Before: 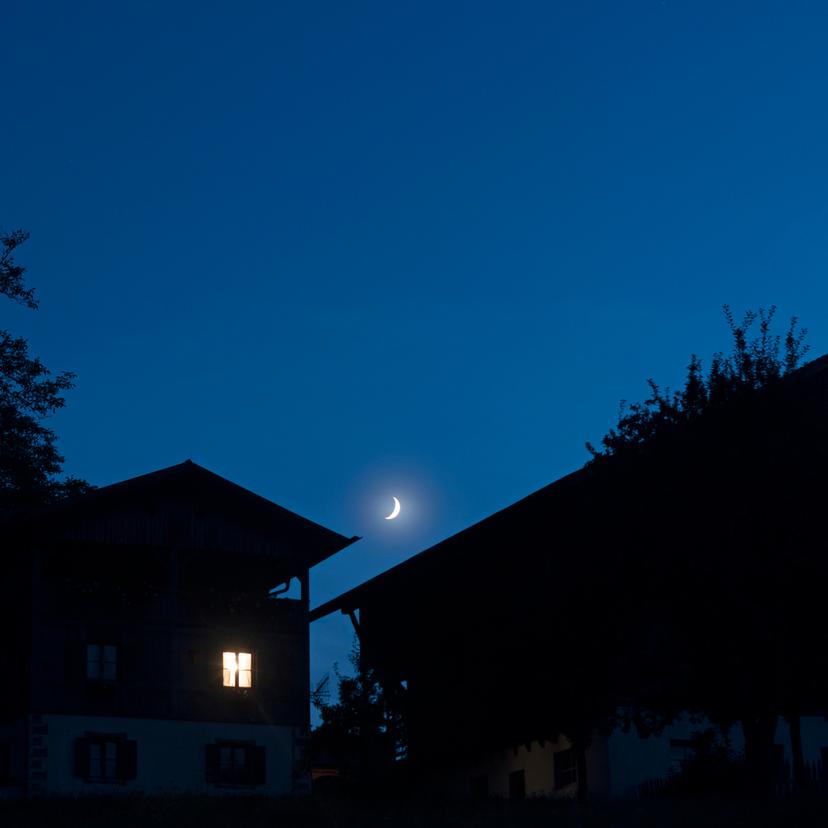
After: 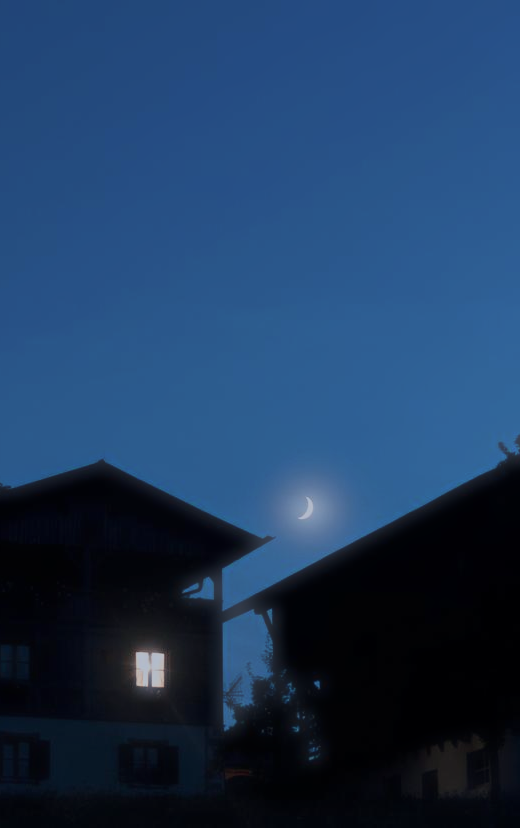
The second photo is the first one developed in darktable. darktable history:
crop: left 10.544%, right 26.545%
haze removal: strength -0.89, distance 0.226, compatibility mode true, adaptive false
